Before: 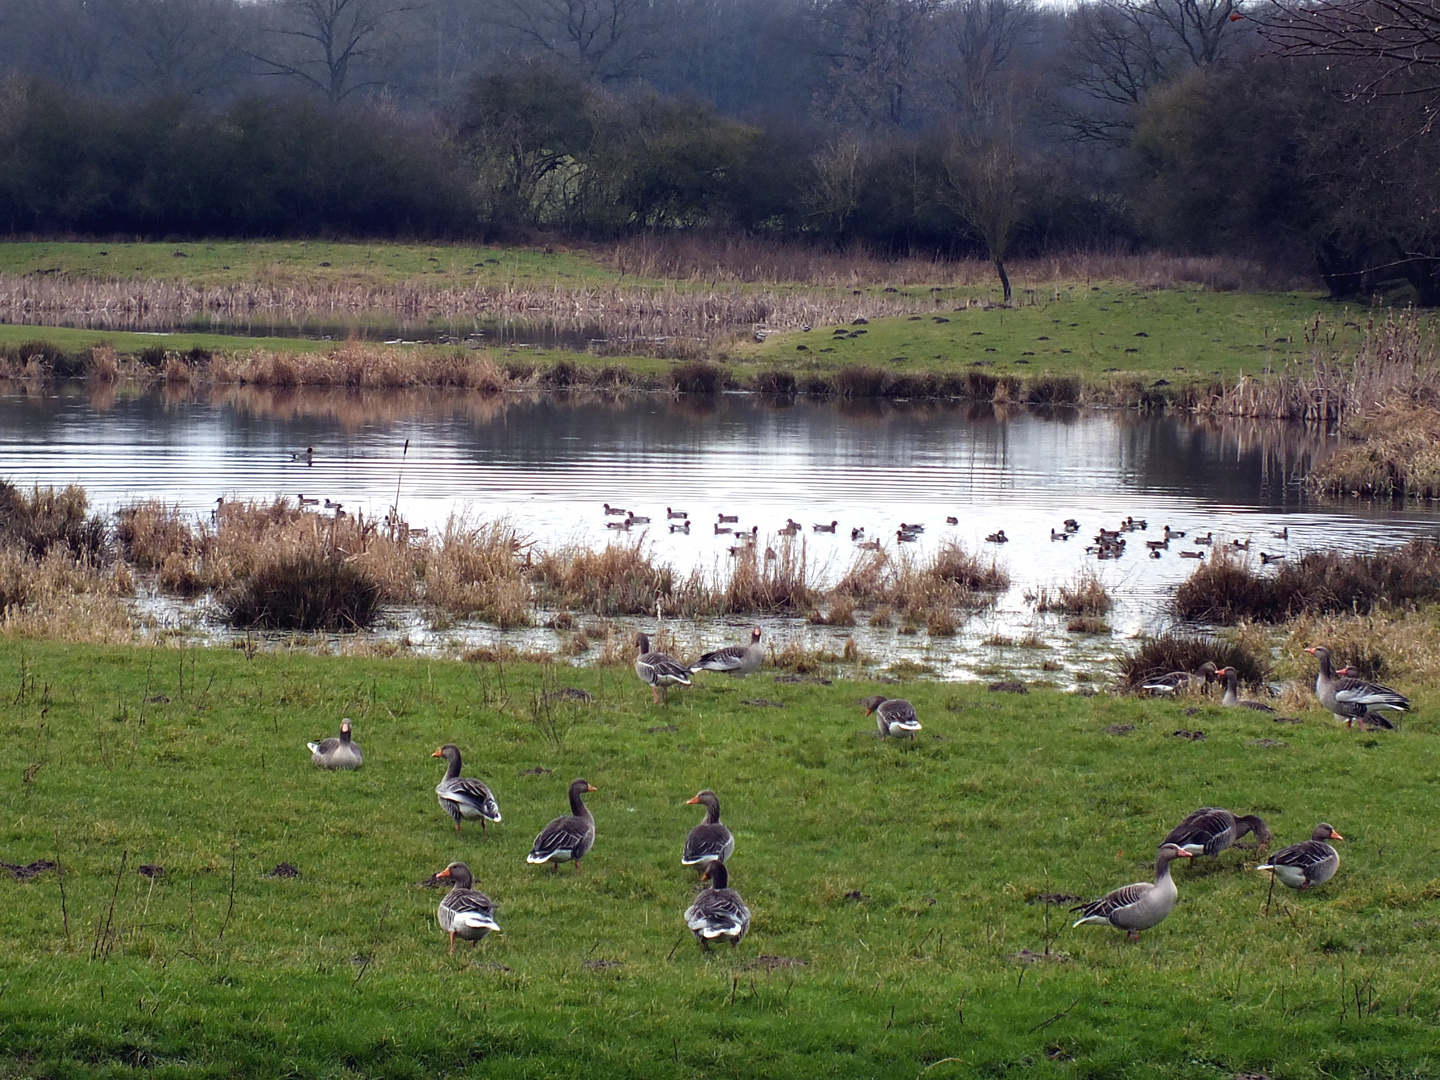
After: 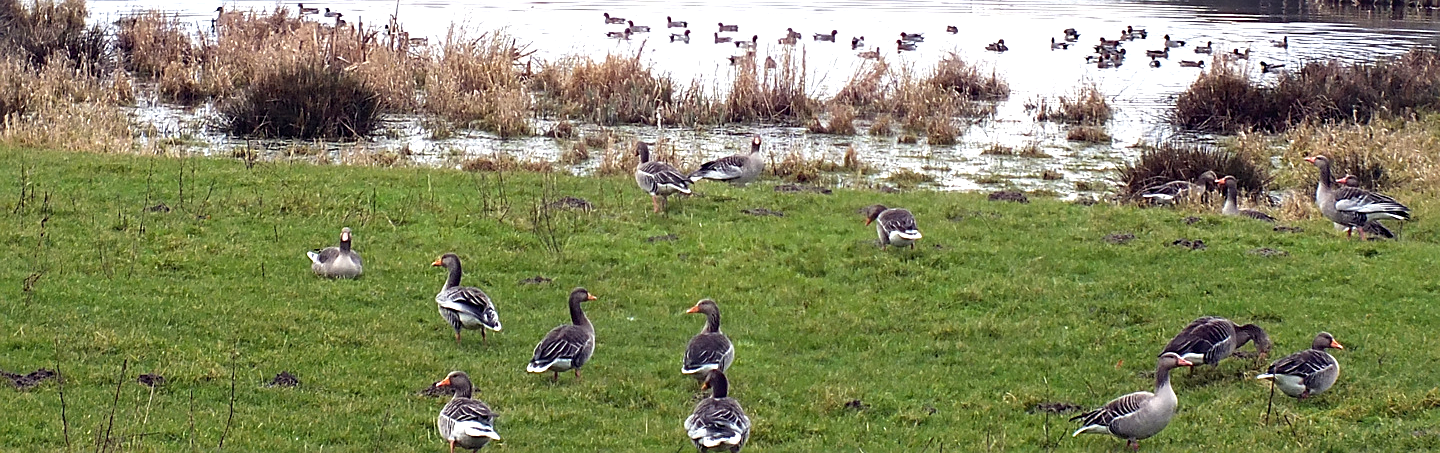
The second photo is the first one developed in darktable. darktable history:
crop: top 45.551%, bottom 12.262%
tone equalizer: on, module defaults
exposure: black level correction 0.001, exposure 0.5 EV, compensate exposure bias true, compensate highlight preservation false
sharpen: on, module defaults
